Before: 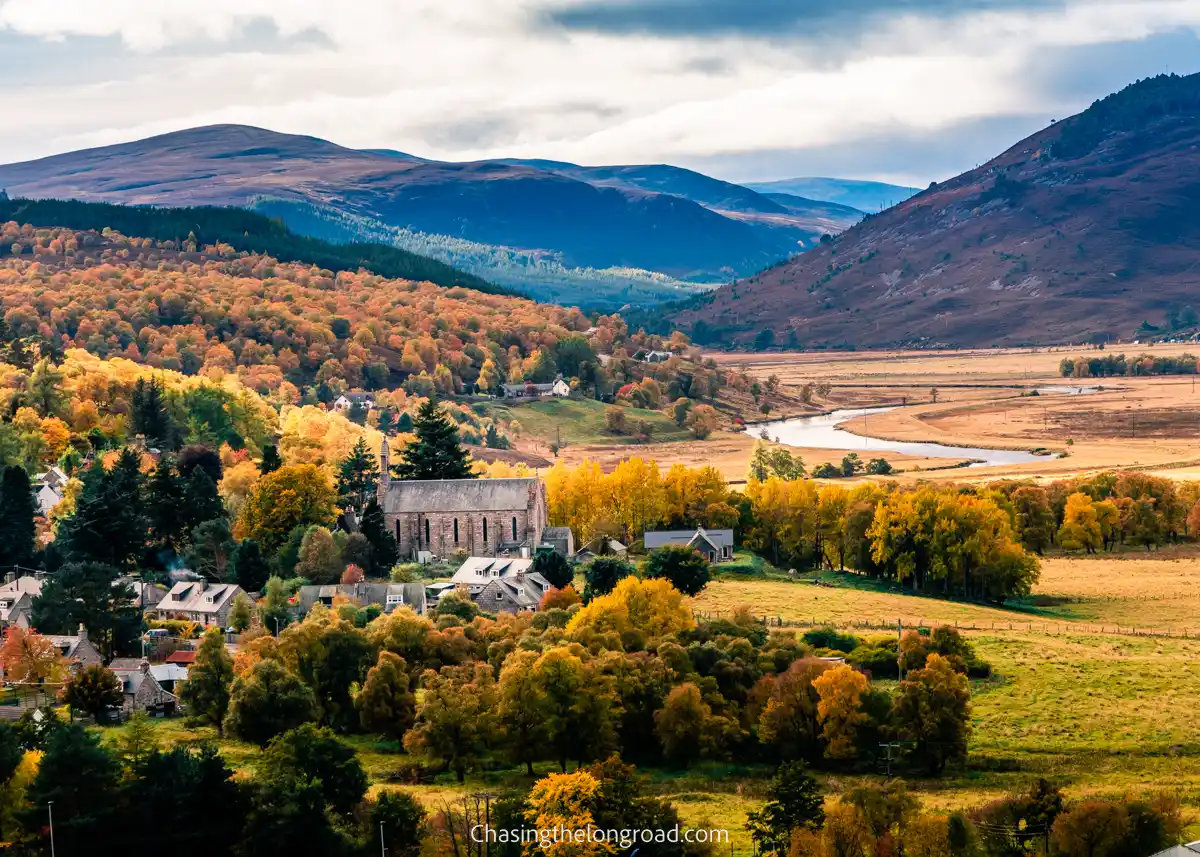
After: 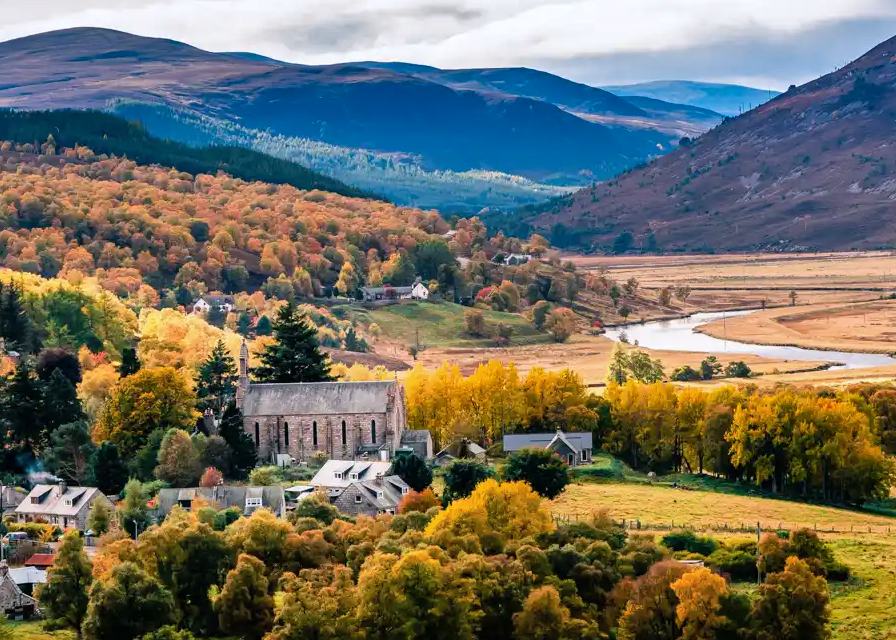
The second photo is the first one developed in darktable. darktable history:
exposure: compensate highlight preservation false
crop and rotate: left 11.831%, top 11.346%, right 13.429%, bottom 13.899%
shadows and highlights: low approximation 0.01, soften with gaussian
white balance: red 0.976, blue 1.04
